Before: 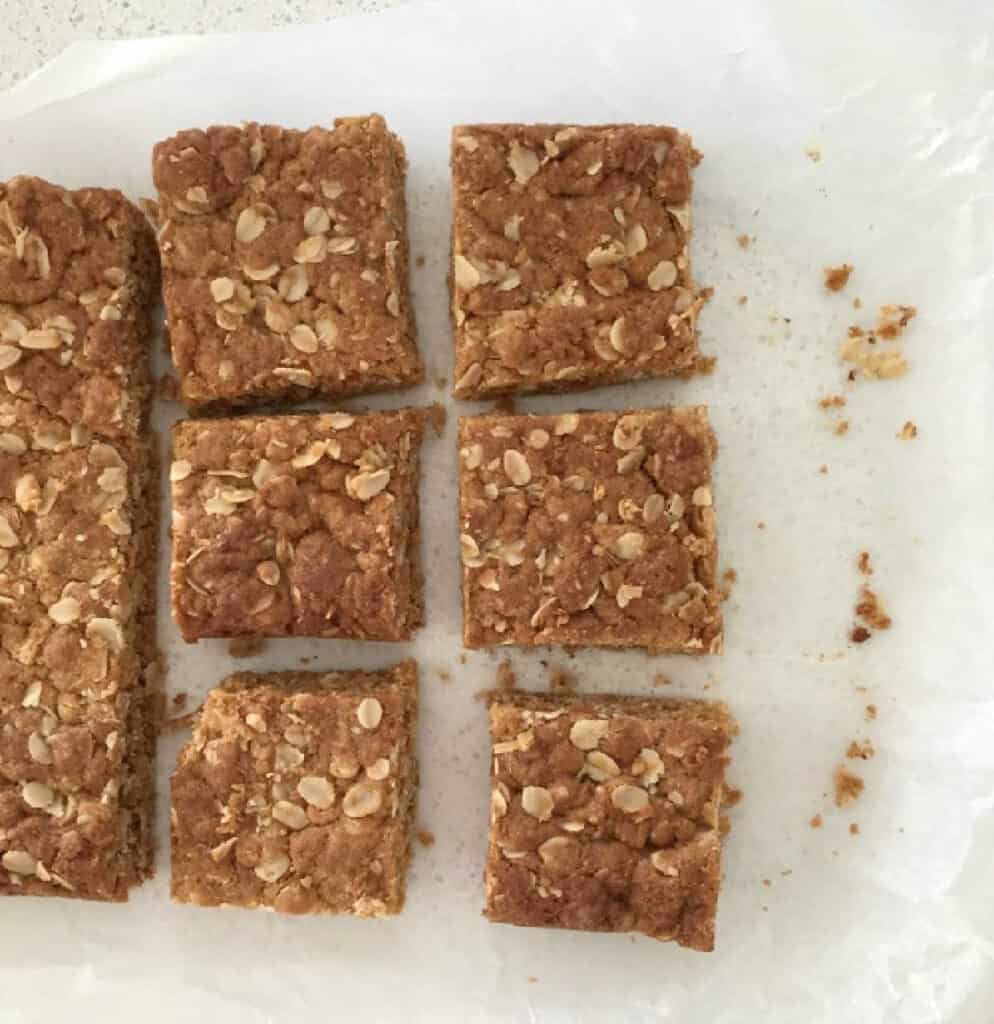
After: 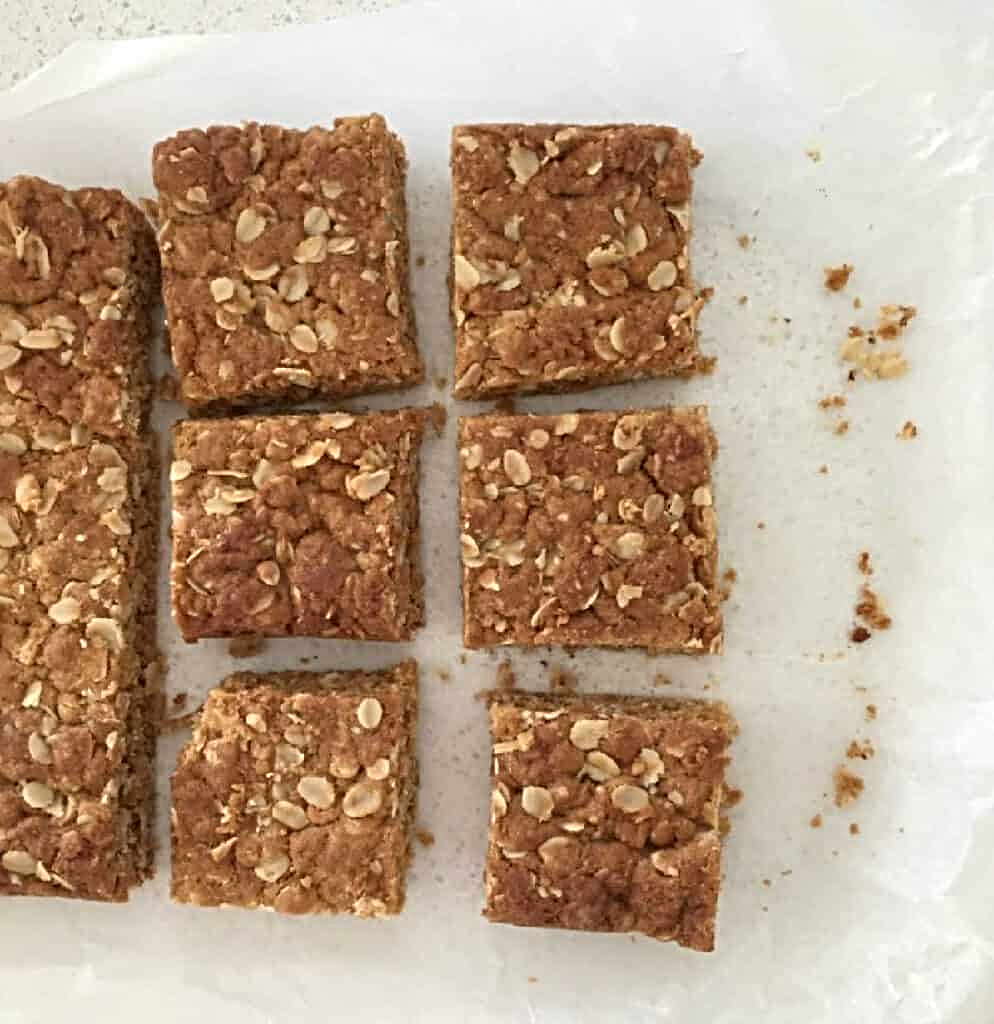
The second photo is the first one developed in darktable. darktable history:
sharpen: radius 4.924
